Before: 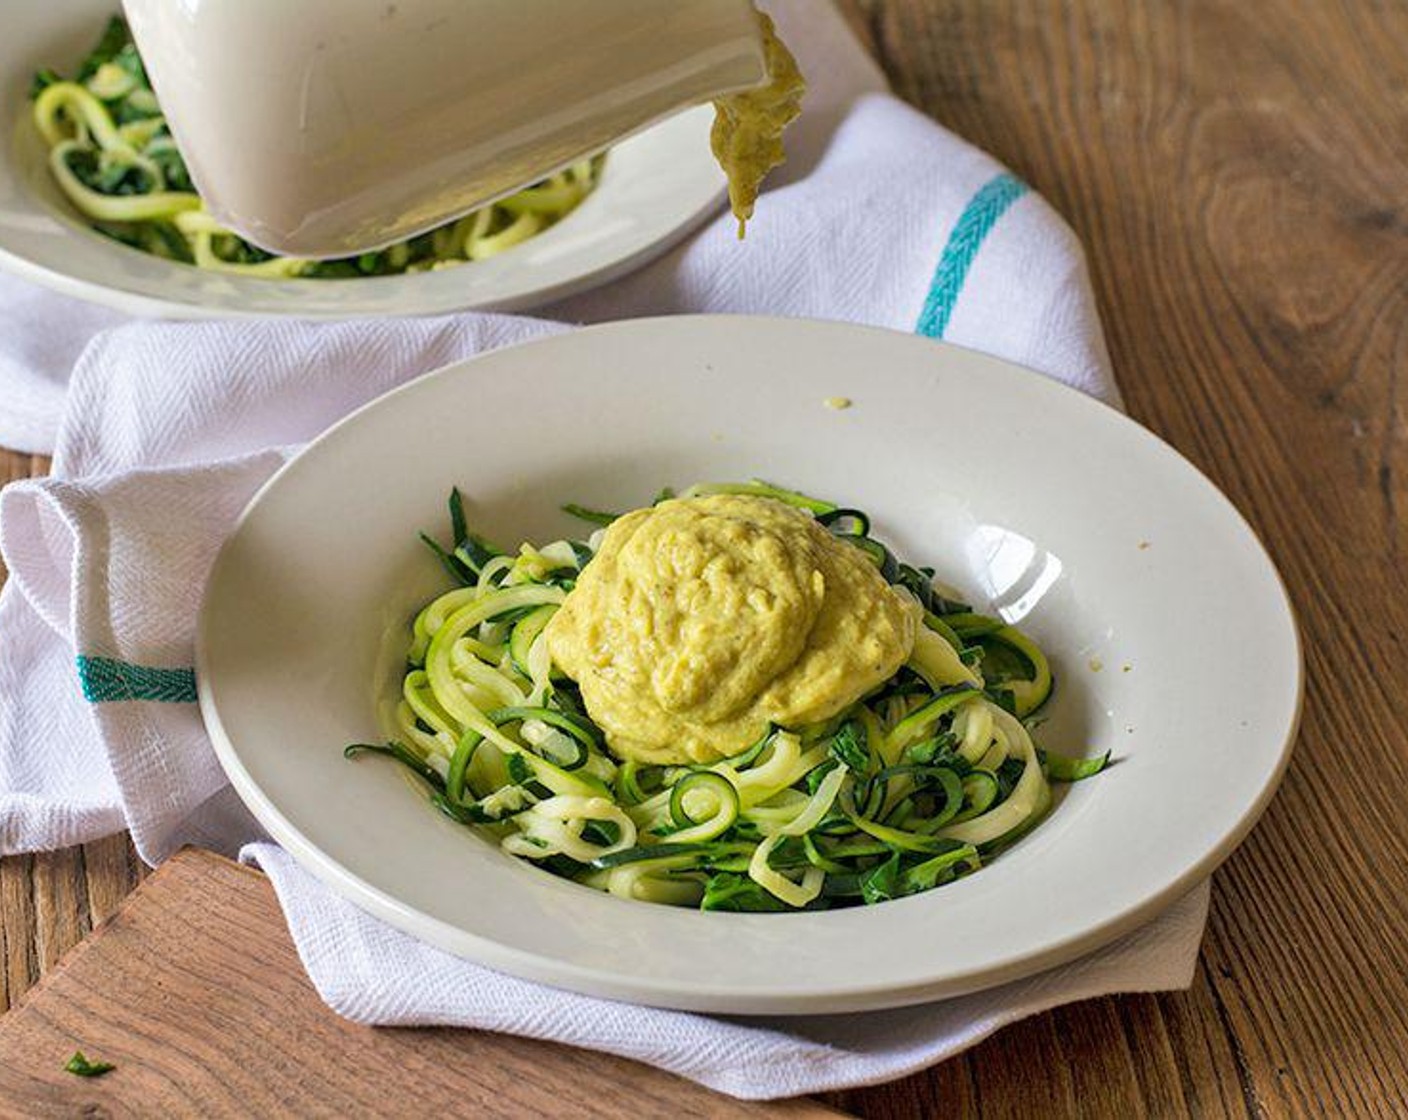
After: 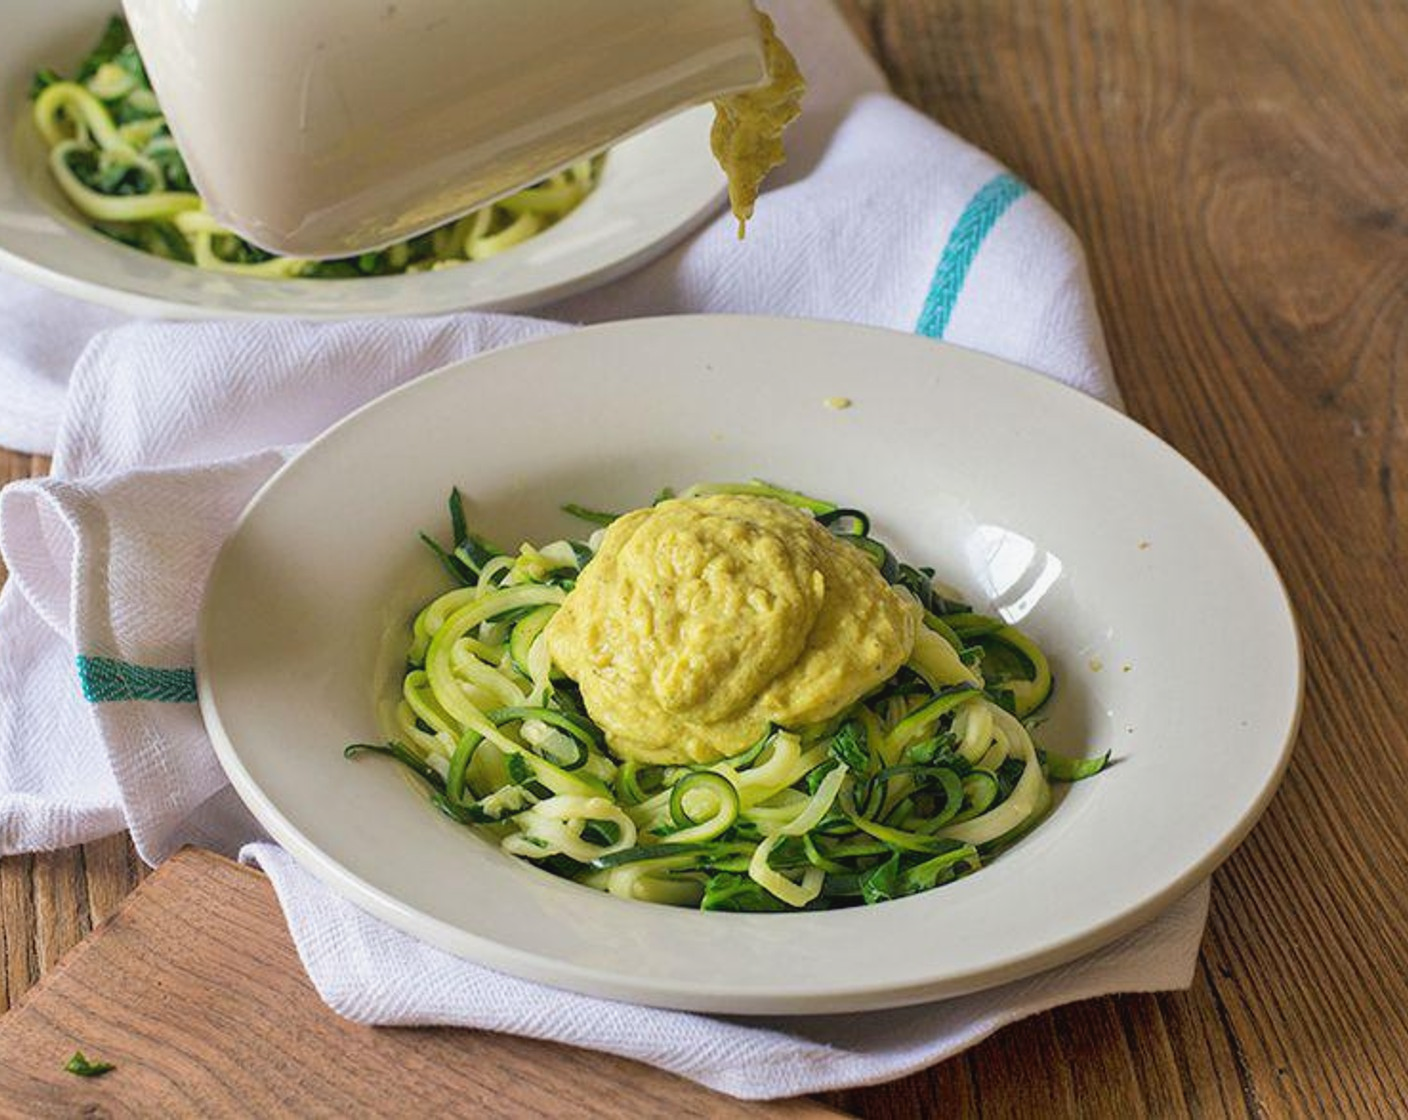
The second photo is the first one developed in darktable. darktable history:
contrast equalizer: octaves 7, y [[0.6 ×6], [0.55 ×6], [0 ×6], [0 ×6], [0 ×6]], mix -0.314
